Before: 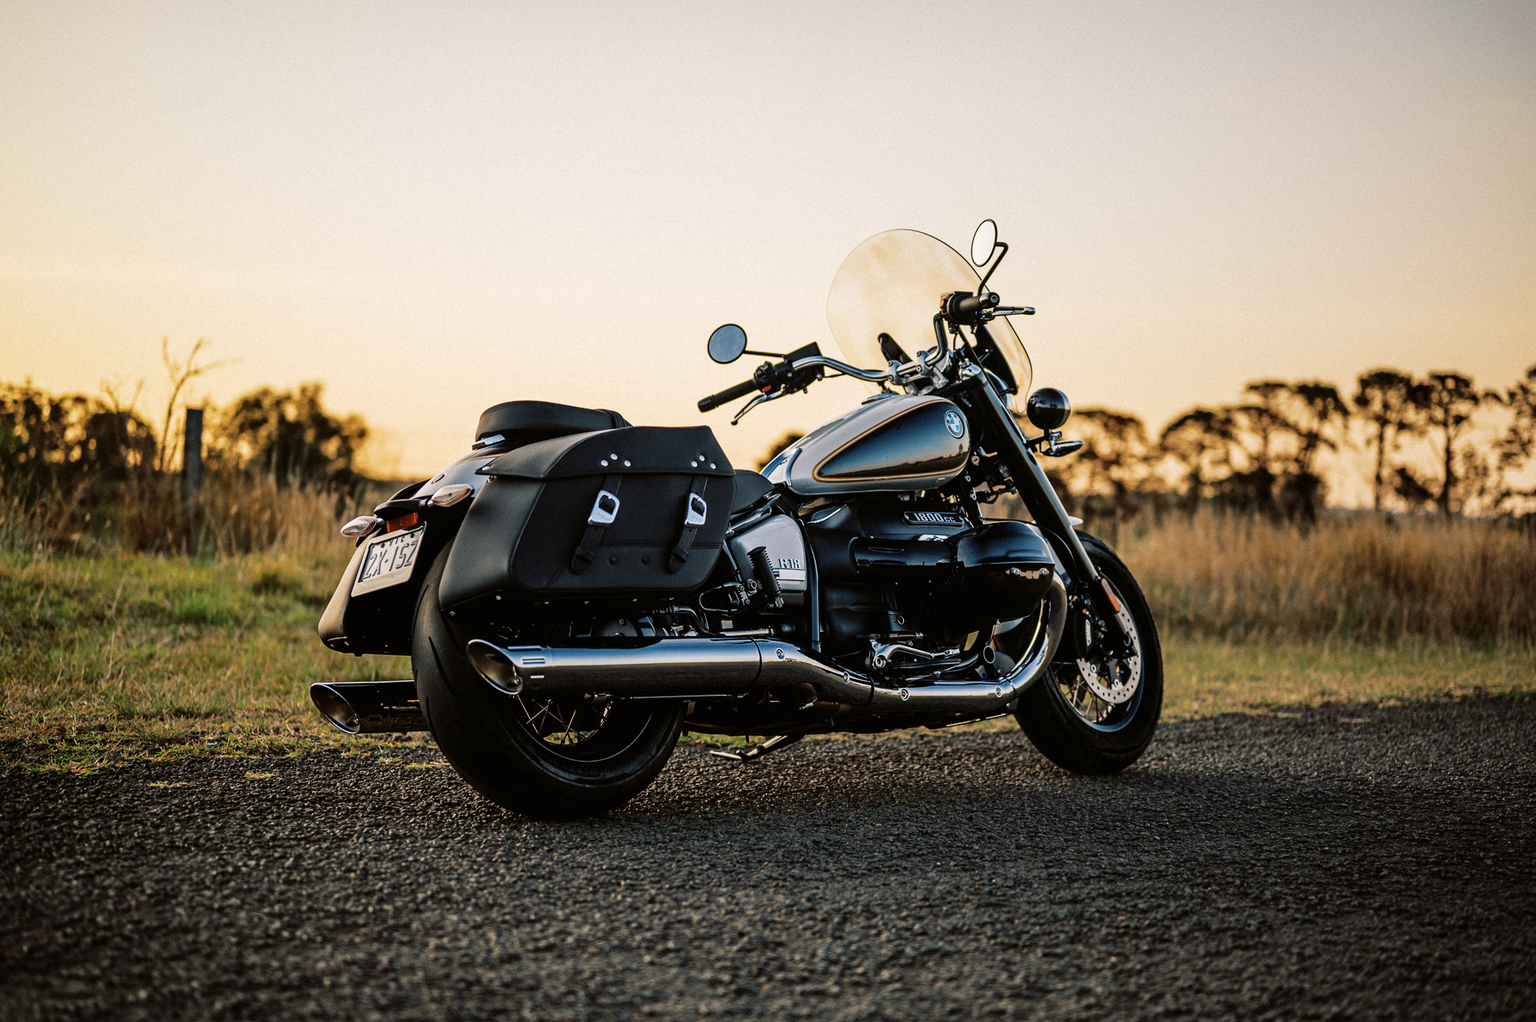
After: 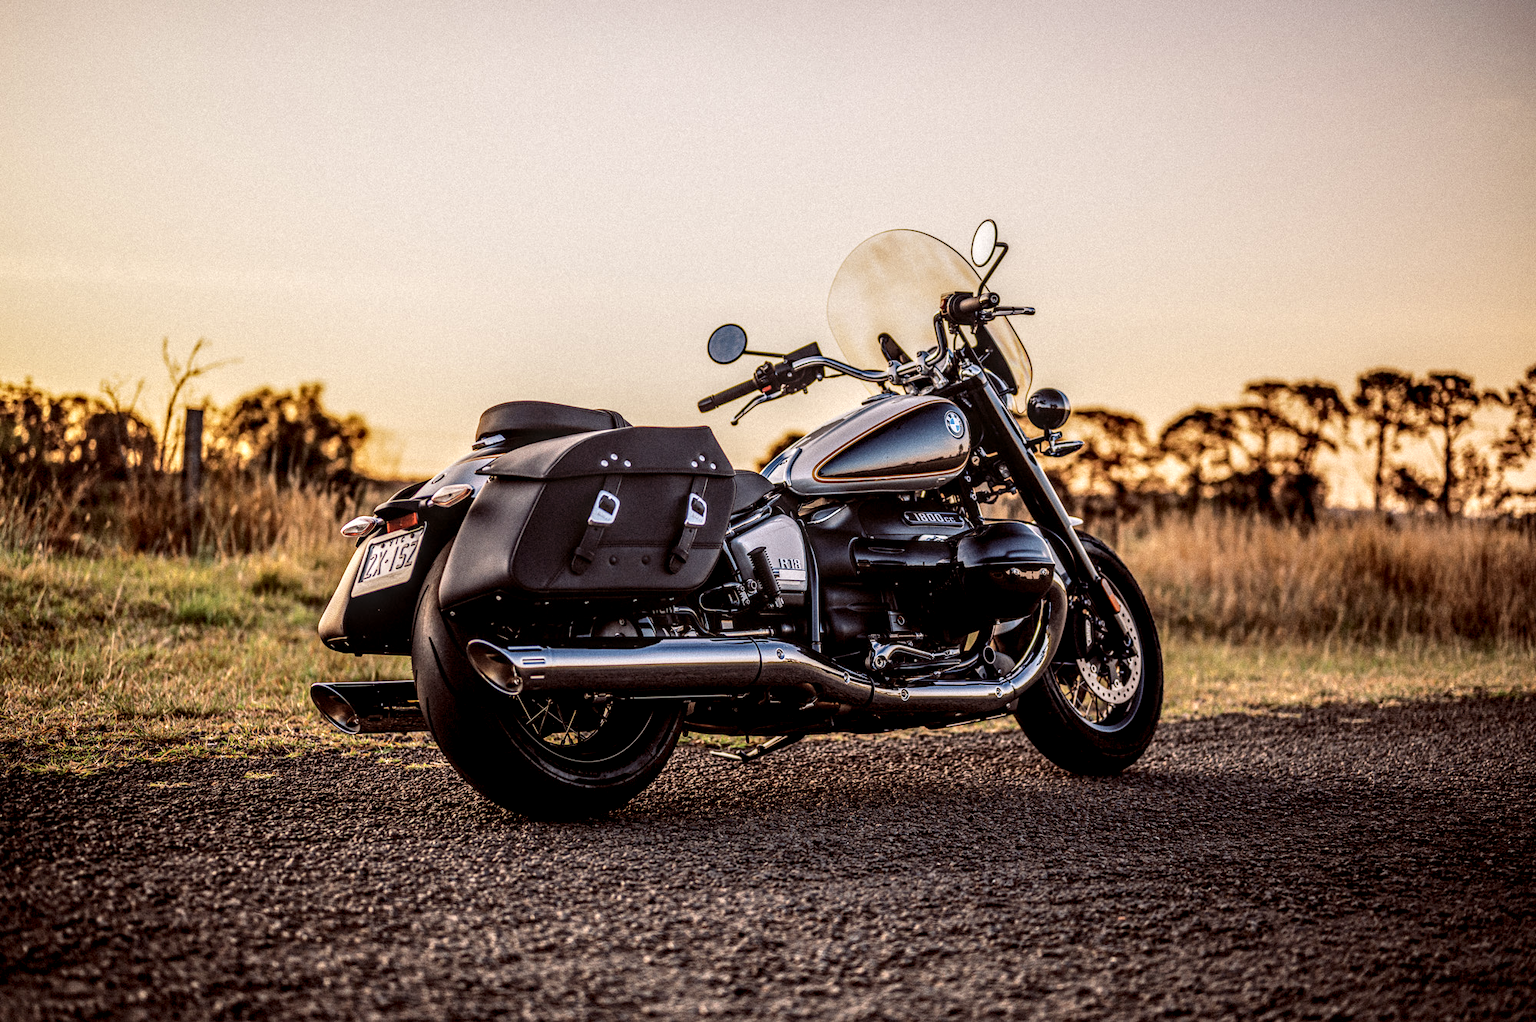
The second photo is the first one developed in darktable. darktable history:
rgb levels: mode RGB, independent channels, levels [[0, 0.474, 1], [0, 0.5, 1], [0, 0.5, 1]]
local contrast: highlights 0%, shadows 0%, detail 182%
